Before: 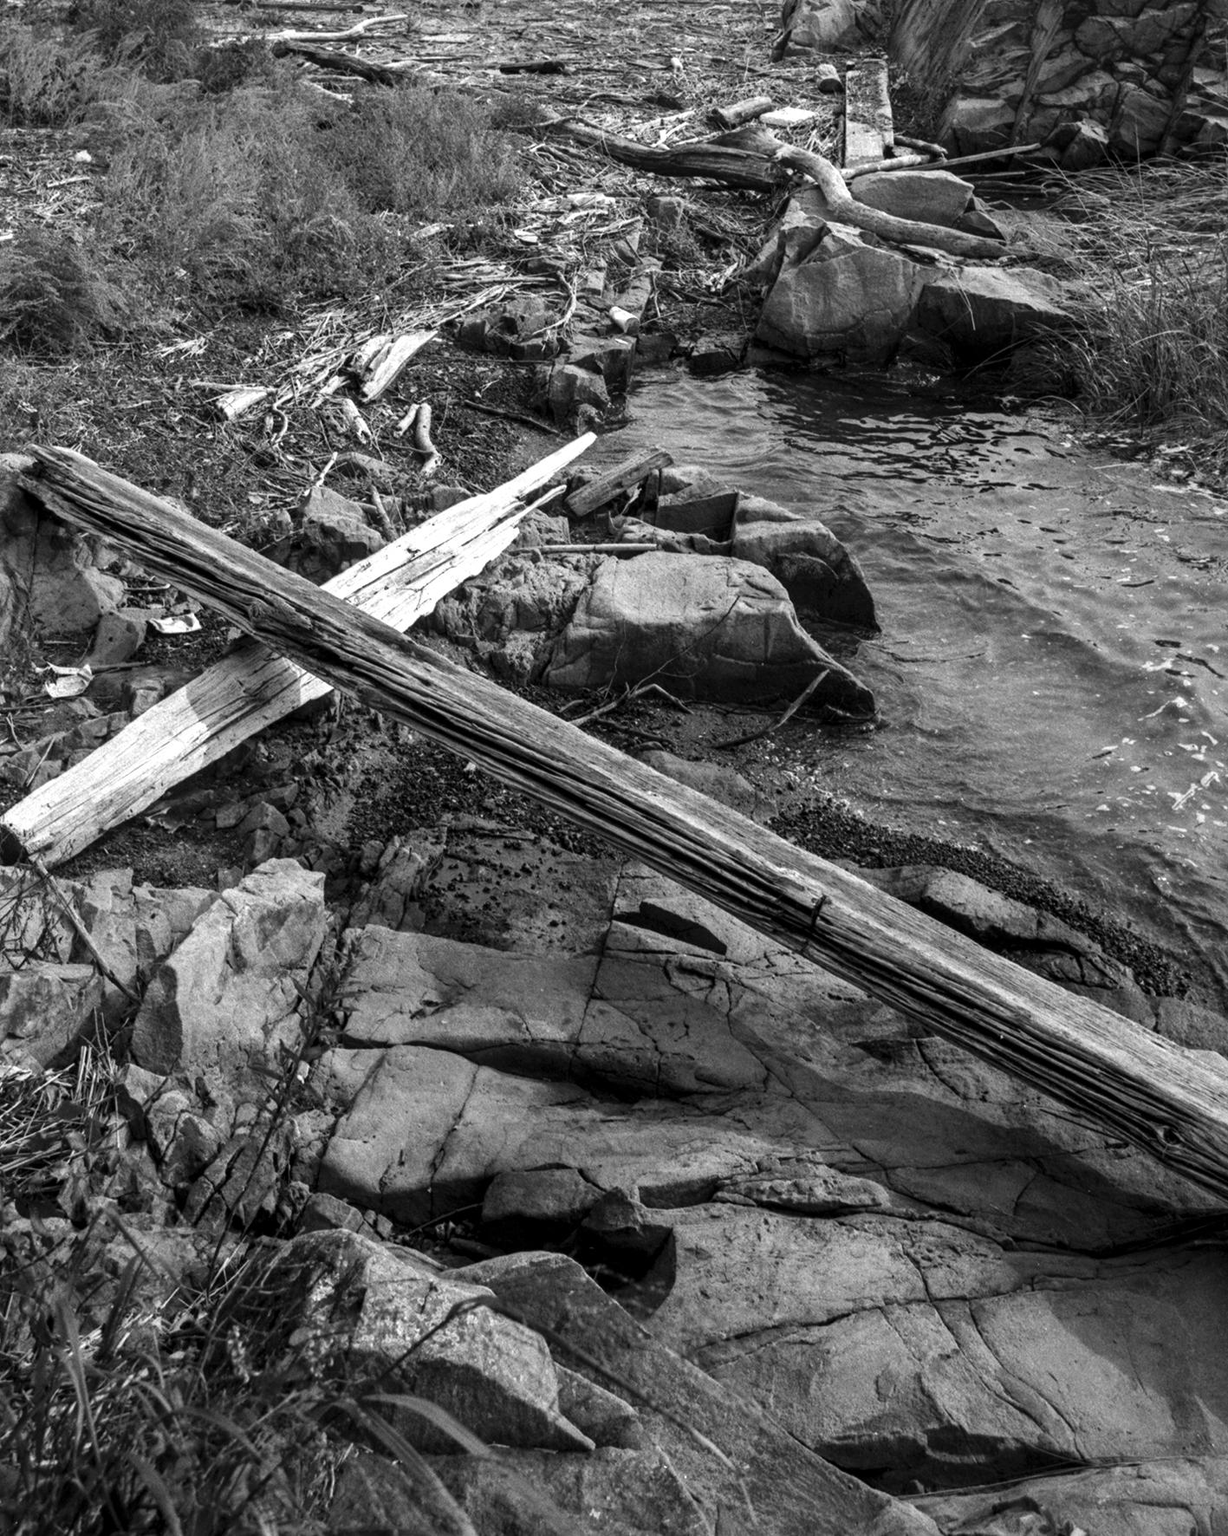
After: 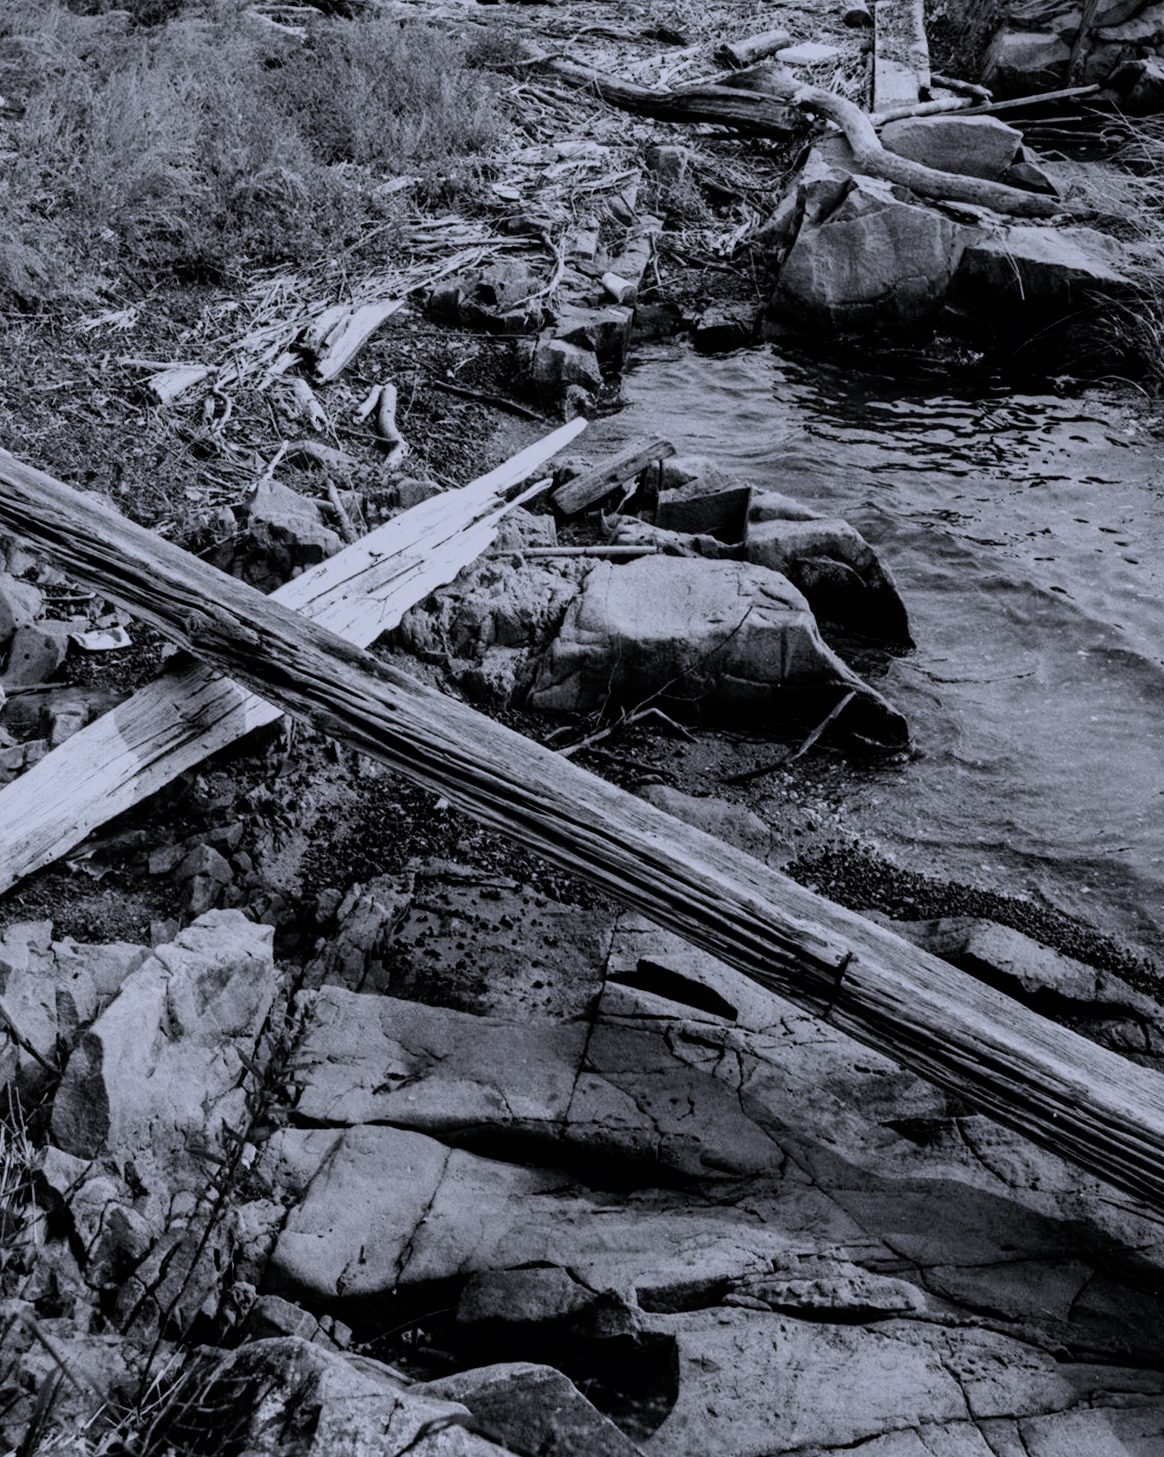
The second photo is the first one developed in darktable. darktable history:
white balance: red 0.967, blue 1.119, emerald 0.756
filmic rgb: black relative exposure -6.15 EV, white relative exposure 6.96 EV, hardness 2.23, color science v6 (2022)
crop and rotate: left 7.196%, top 4.574%, right 10.605%, bottom 13.178%
